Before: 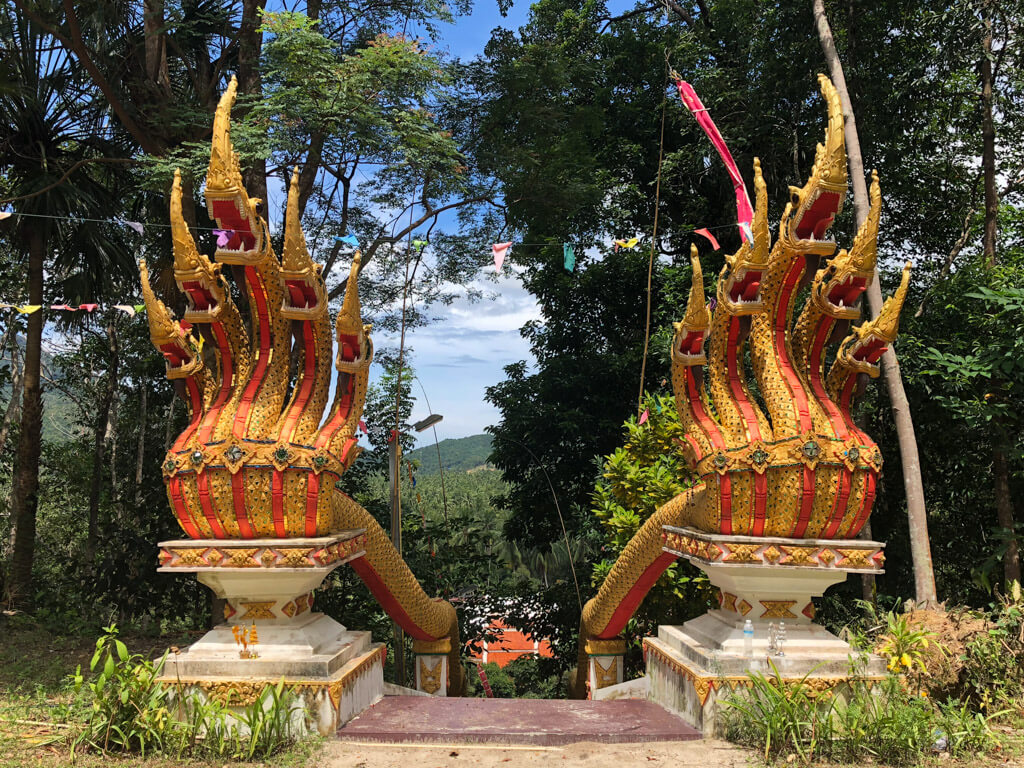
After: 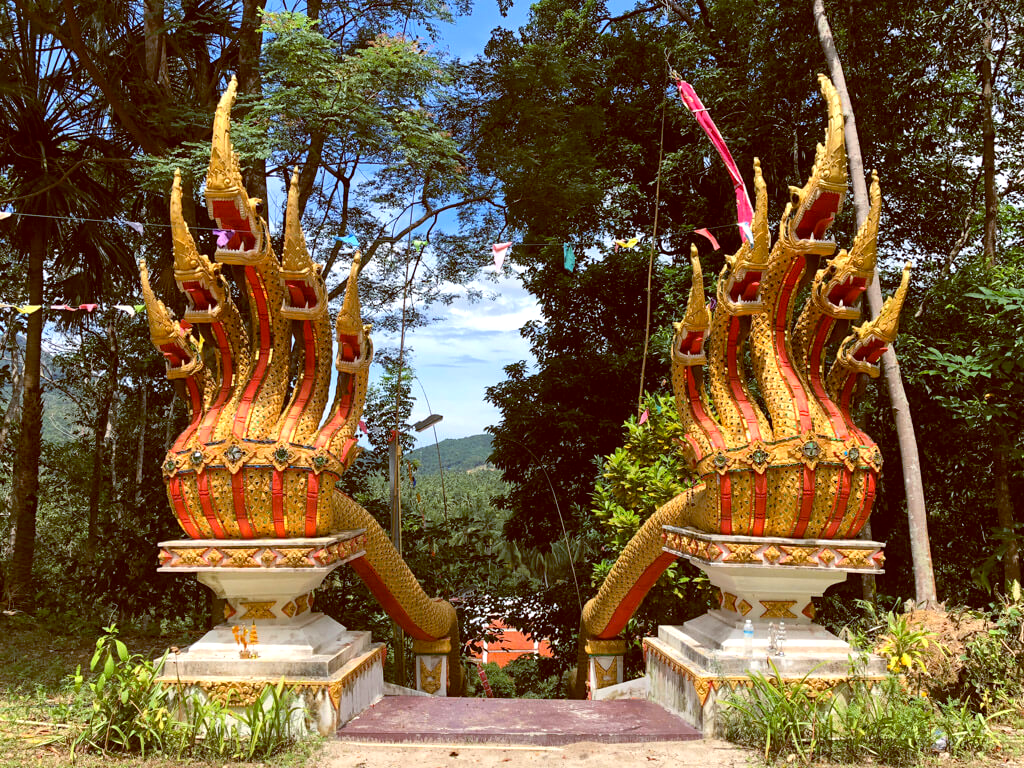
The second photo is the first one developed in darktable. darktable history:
color balance: lift [1, 1.015, 1.004, 0.985], gamma [1, 0.958, 0.971, 1.042], gain [1, 0.956, 0.977, 1.044]
exposure: exposure 0.375 EV, compensate highlight preservation false
tone equalizer: -8 EV -0.55 EV
